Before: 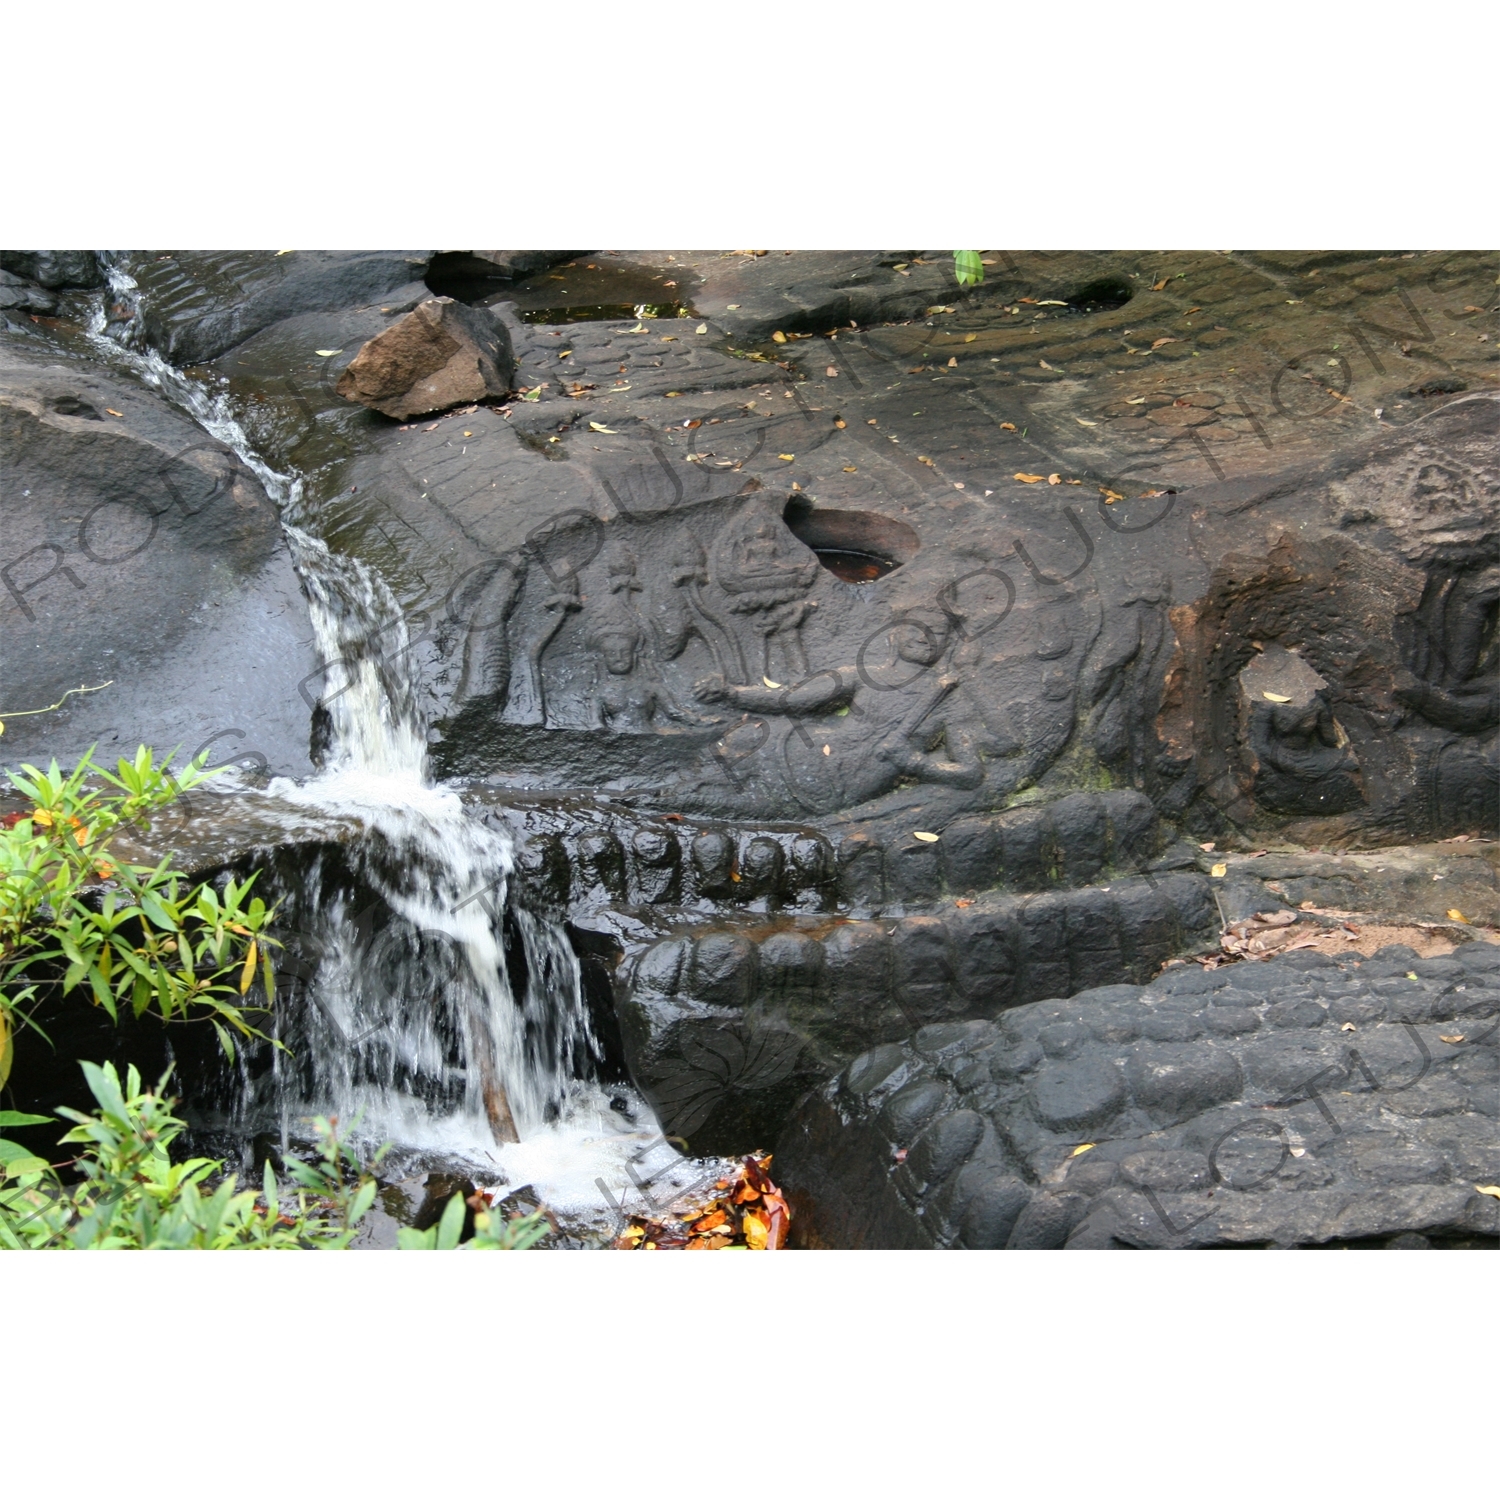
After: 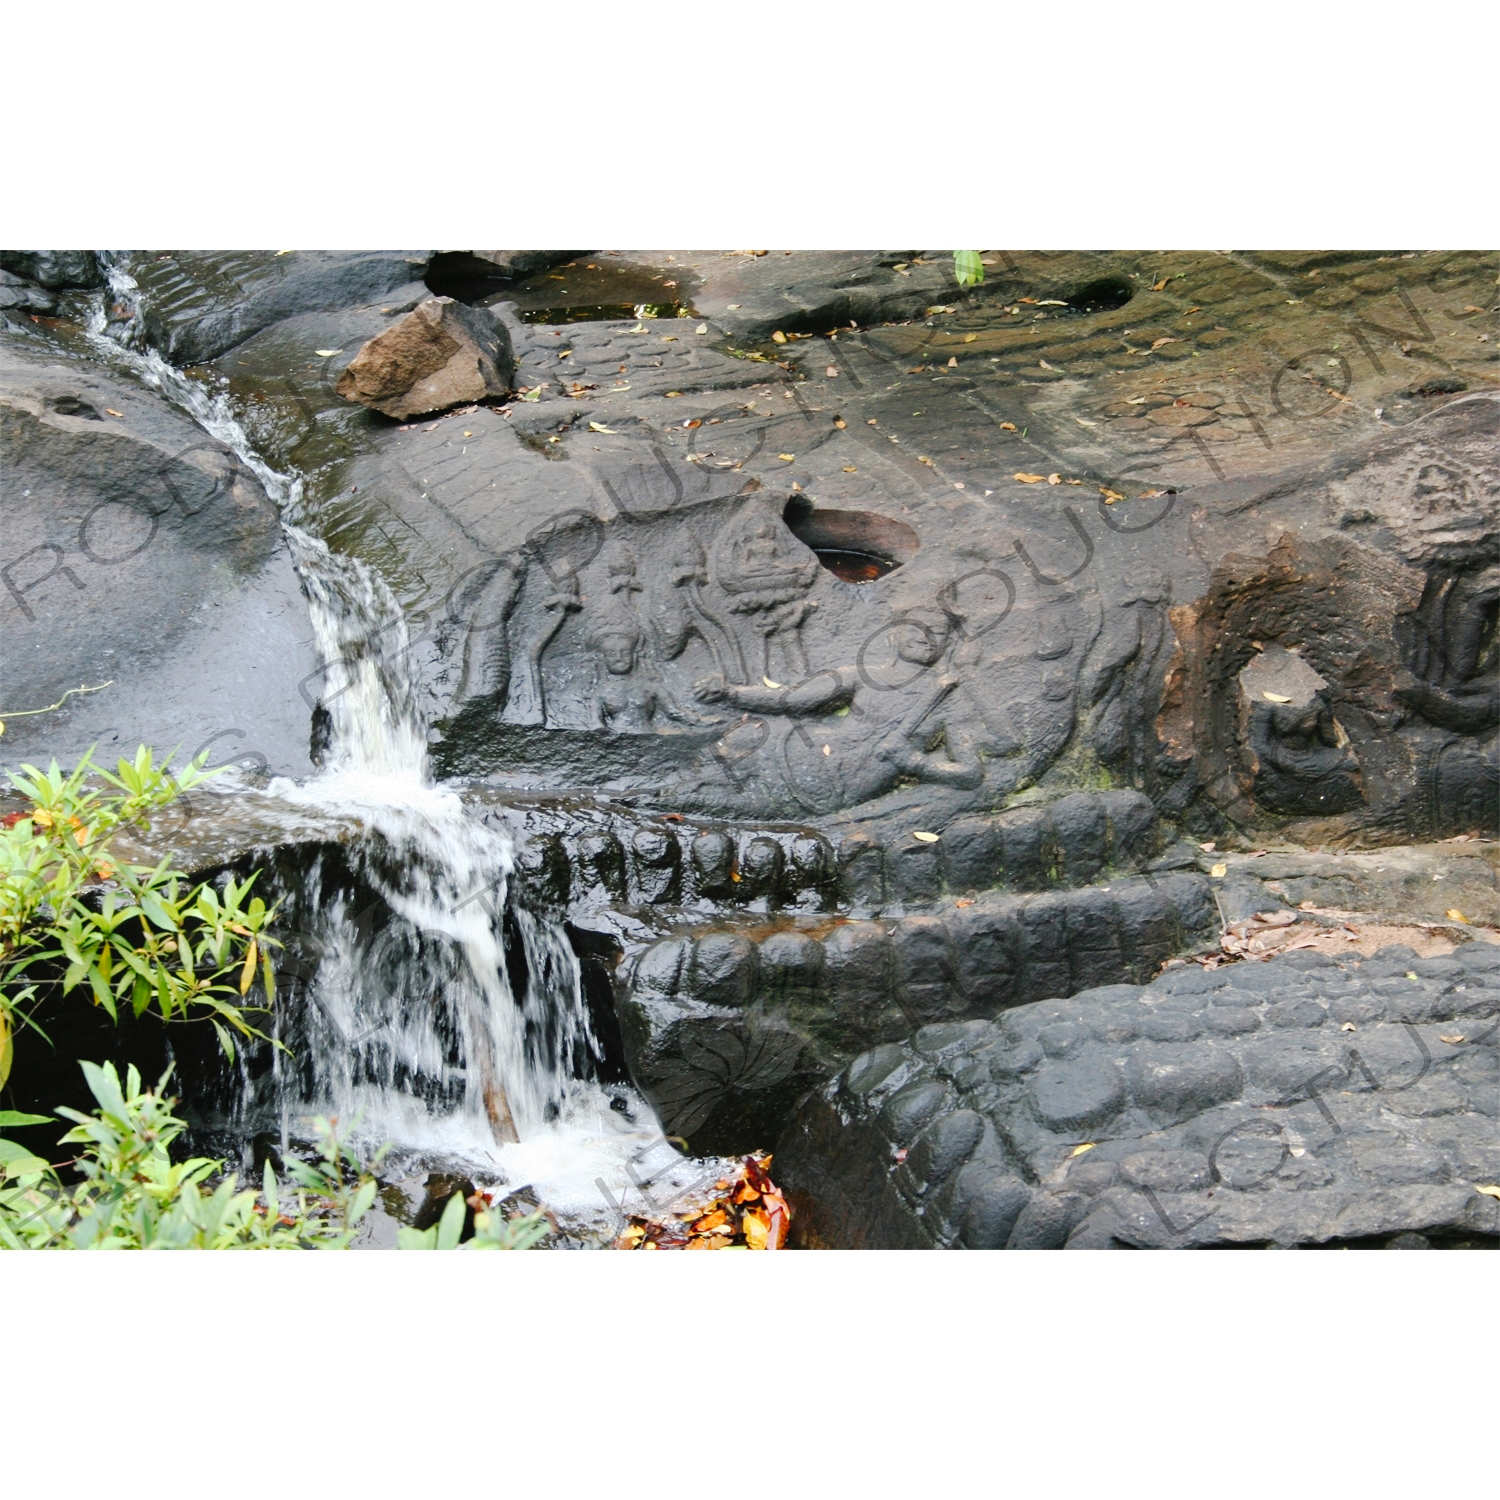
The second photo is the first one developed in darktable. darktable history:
tone curve: curves: ch0 [(0, 0) (0.003, 0.012) (0.011, 0.02) (0.025, 0.032) (0.044, 0.046) (0.069, 0.06) (0.1, 0.09) (0.136, 0.133) (0.177, 0.182) (0.224, 0.247) (0.277, 0.316) (0.335, 0.396) (0.399, 0.48) (0.468, 0.568) (0.543, 0.646) (0.623, 0.717) (0.709, 0.777) (0.801, 0.846) (0.898, 0.912) (1, 1)], preserve colors none
